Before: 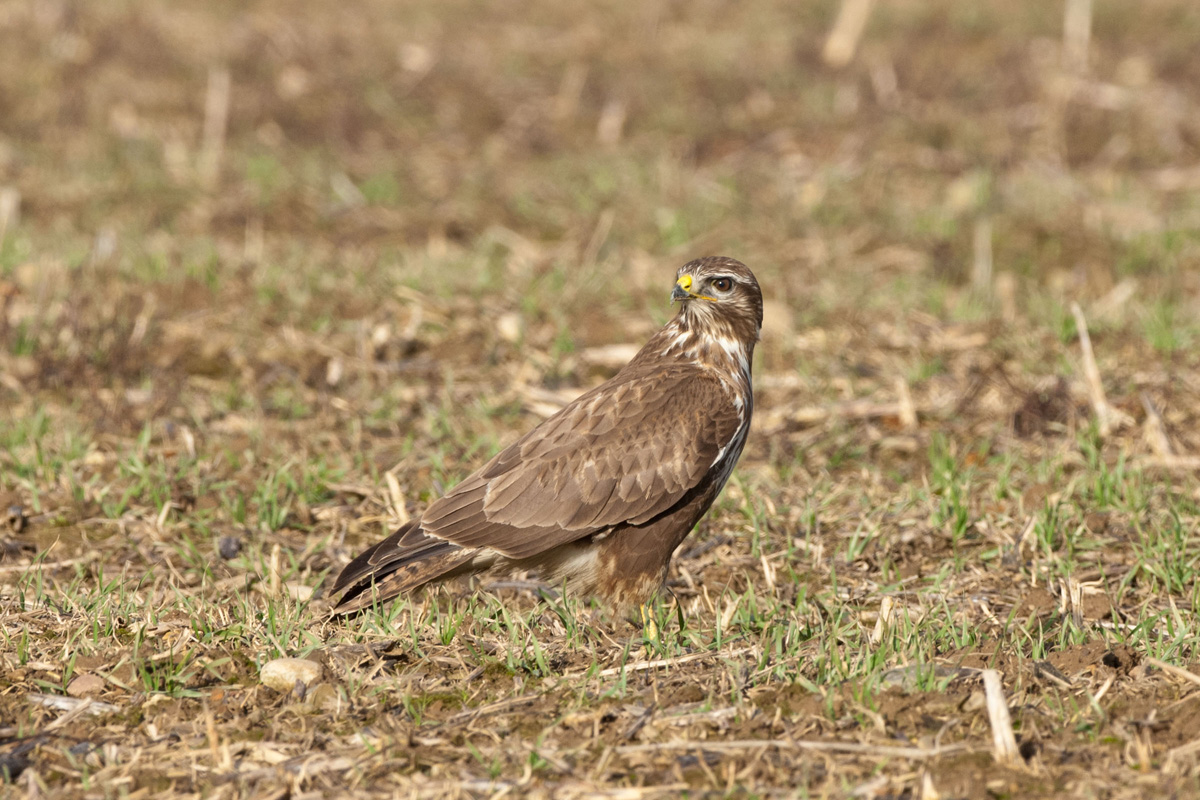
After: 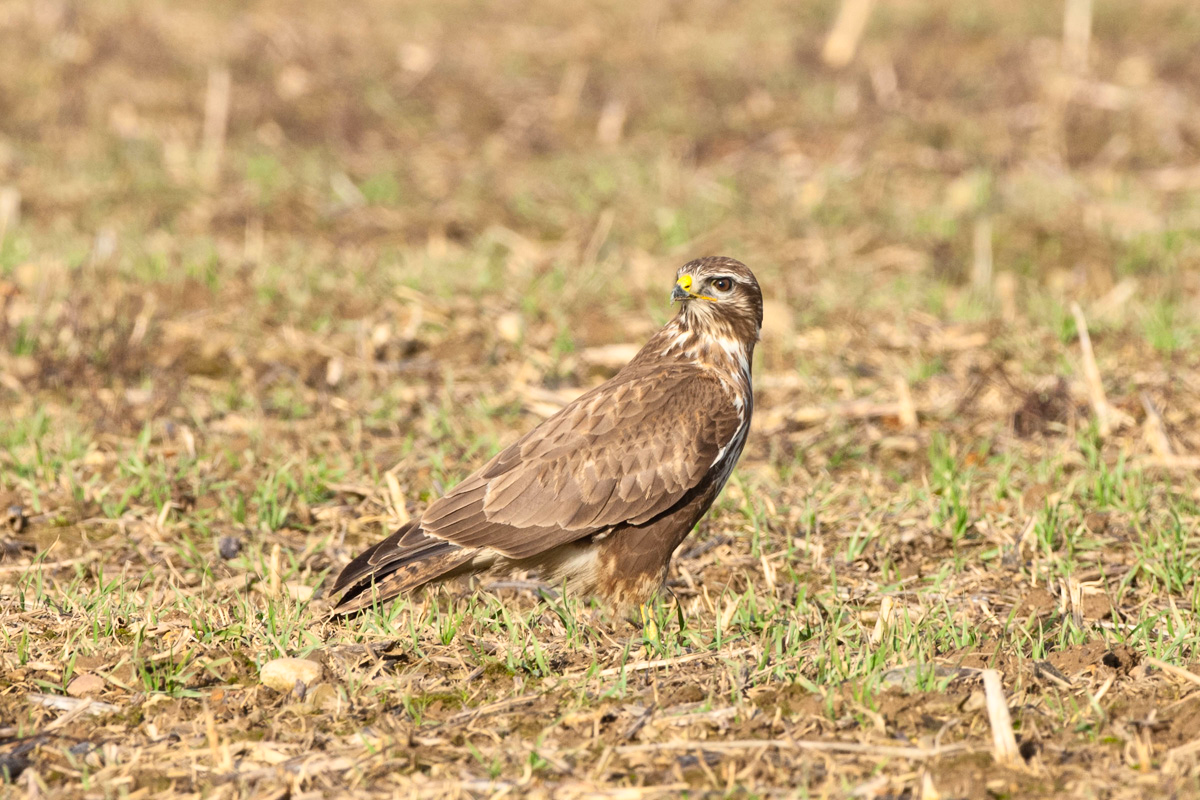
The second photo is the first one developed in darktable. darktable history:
color correction: highlights b* 0.032
contrast brightness saturation: contrast 0.197, brightness 0.155, saturation 0.229
